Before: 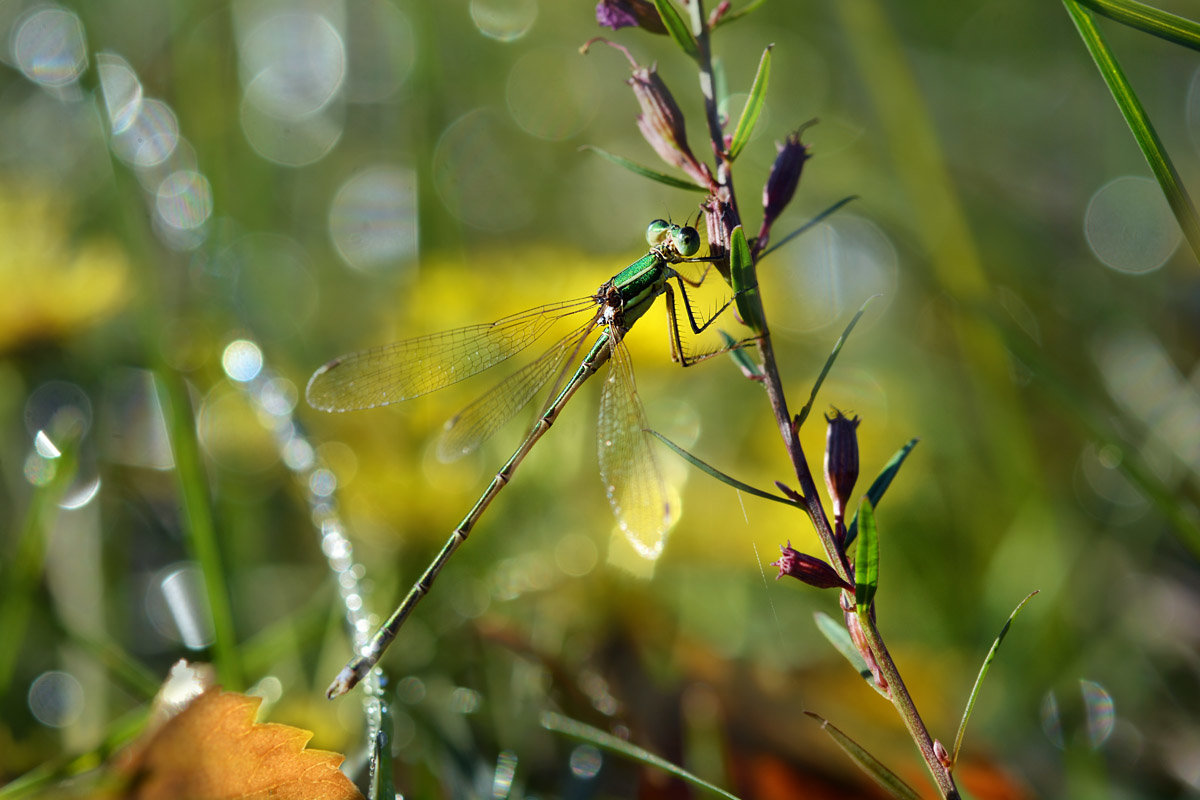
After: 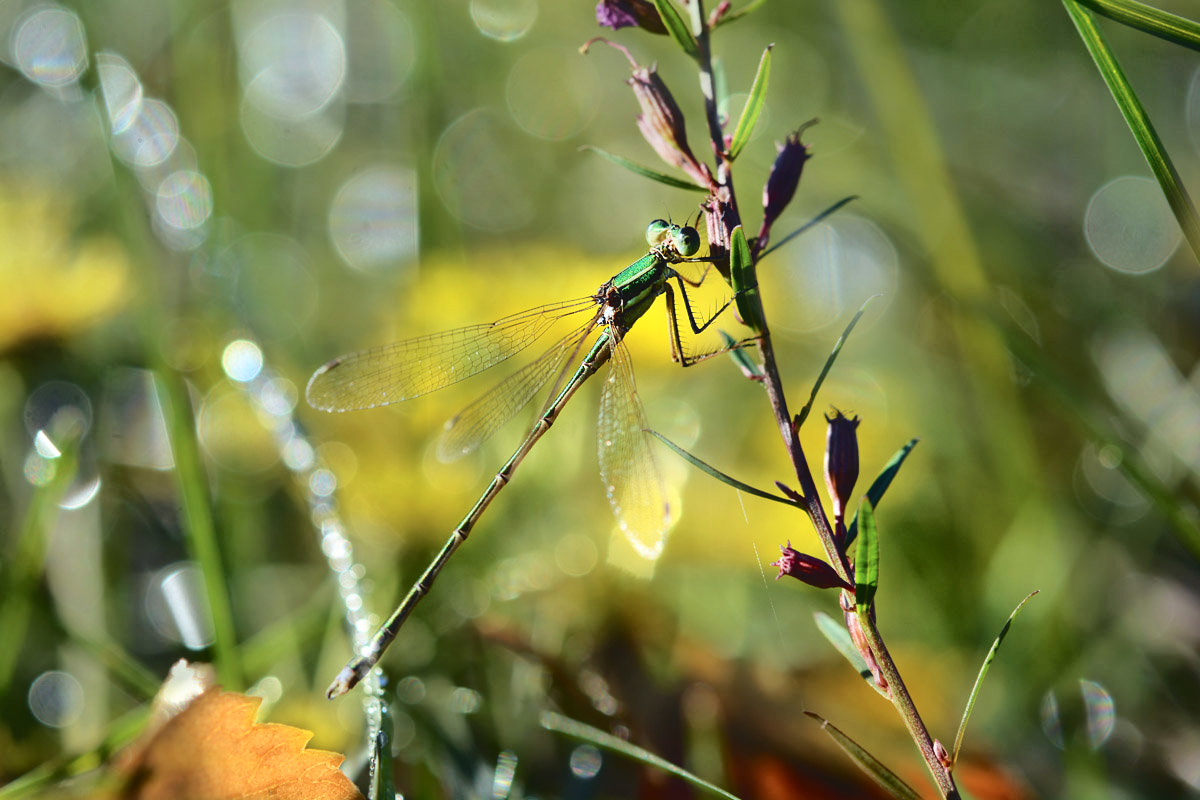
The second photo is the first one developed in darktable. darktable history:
tone curve: curves: ch0 [(0, 0) (0.003, 0.072) (0.011, 0.073) (0.025, 0.072) (0.044, 0.076) (0.069, 0.089) (0.1, 0.103) (0.136, 0.123) (0.177, 0.158) (0.224, 0.21) (0.277, 0.275) (0.335, 0.372) (0.399, 0.463) (0.468, 0.556) (0.543, 0.633) (0.623, 0.712) (0.709, 0.795) (0.801, 0.869) (0.898, 0.942) (1, 1)], color space Lab, independent channels, preserve colors none
